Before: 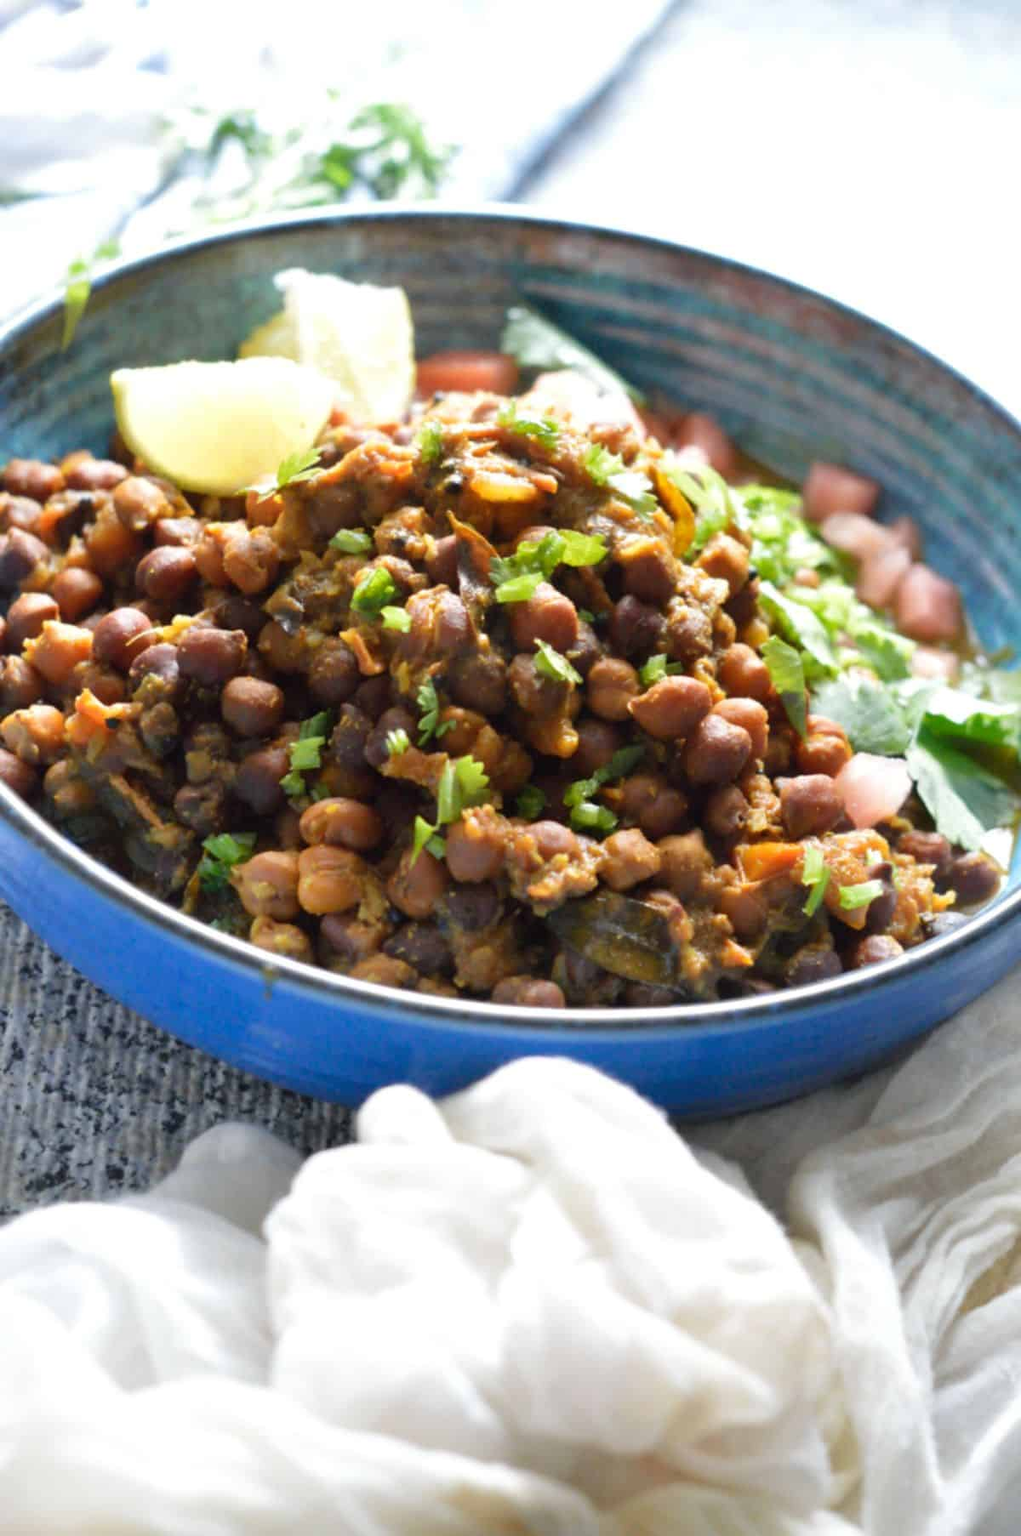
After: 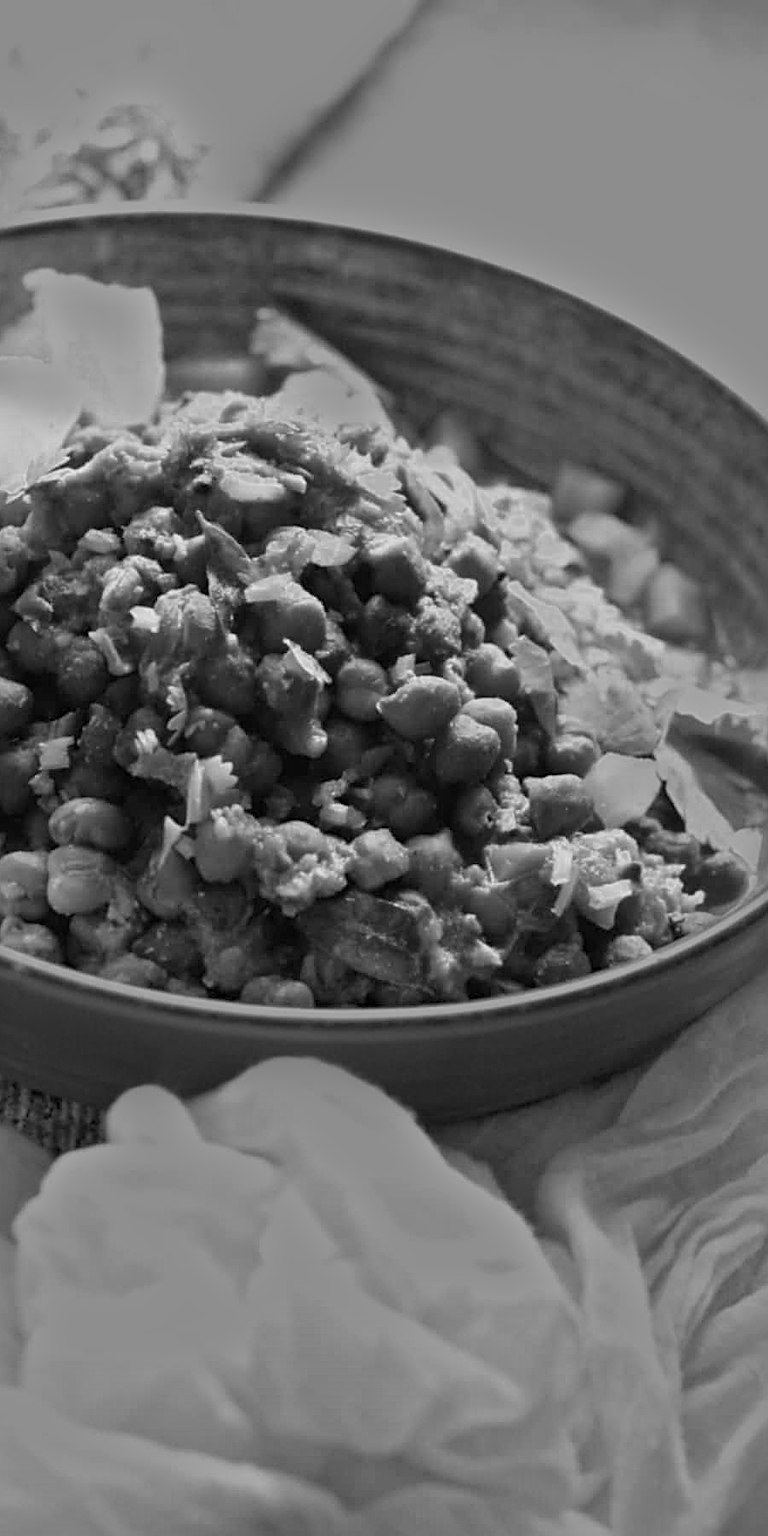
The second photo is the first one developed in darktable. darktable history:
crop and rotate: left 24.6%
haze removal: compatibility mode true, adaptive false
sharpen: on, module defaults
white balance: red 0.766, blue 1.537
monochrome: a 26.22, b 42.67, size 0.8
